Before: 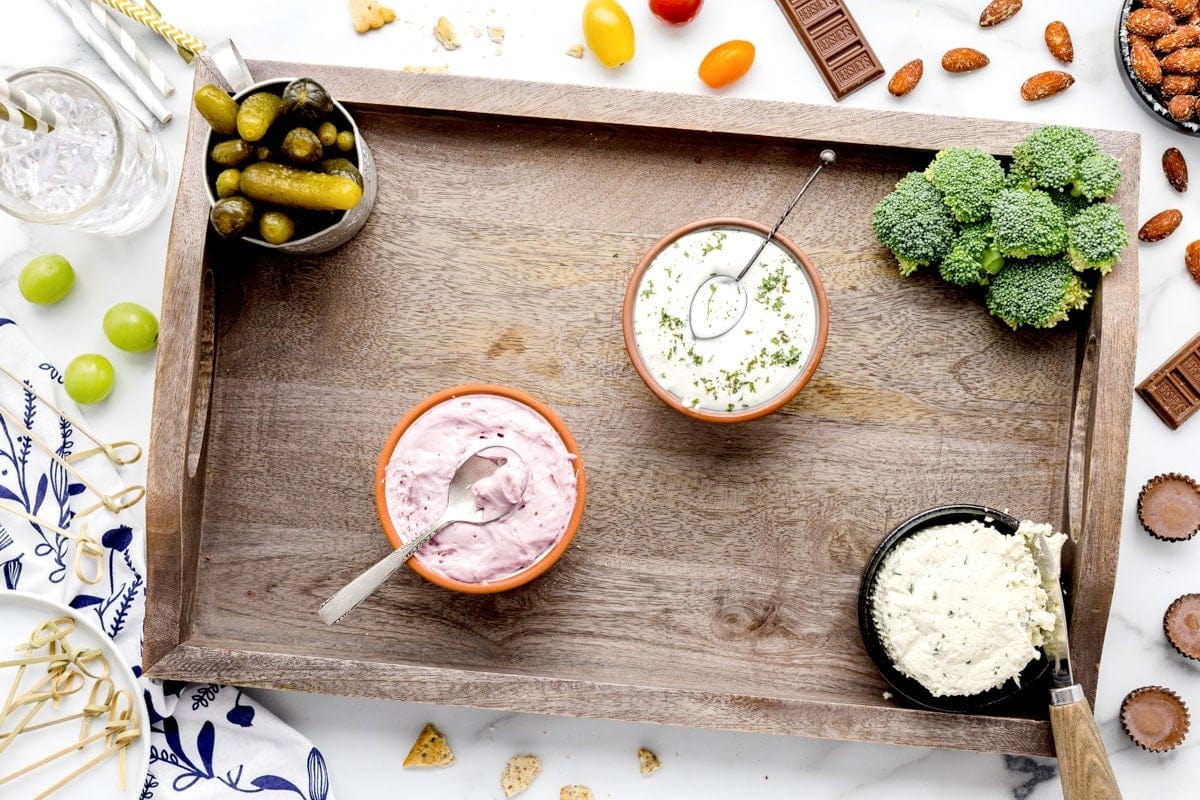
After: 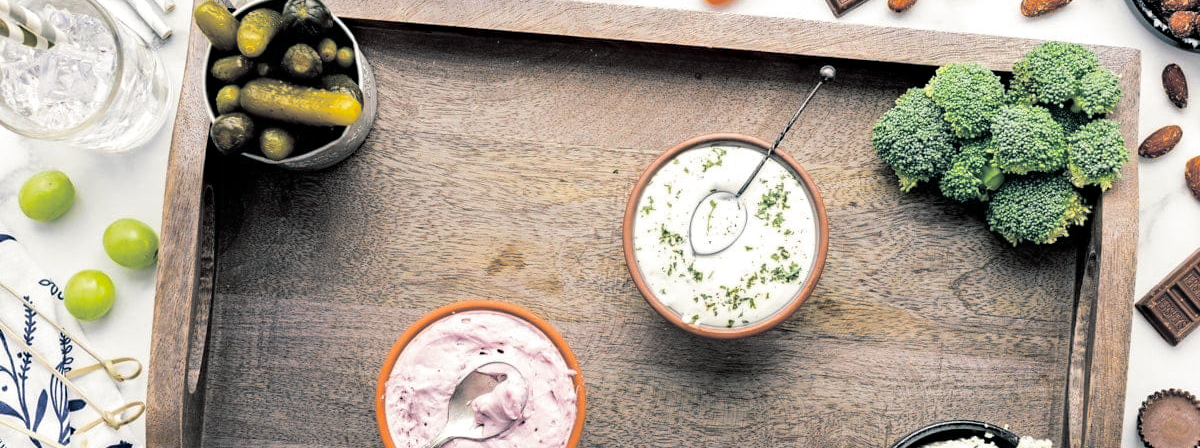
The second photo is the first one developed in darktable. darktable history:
crop and rotate: top 10.605%, bottom 33.274%
split-toning: shadows › hue 205.2°, shadows › saturation 0.29, highlights › hue 50.4°, highlights › saturation 0.38, balance -49.9
haze removal: compatibility mode true, adaptive false
